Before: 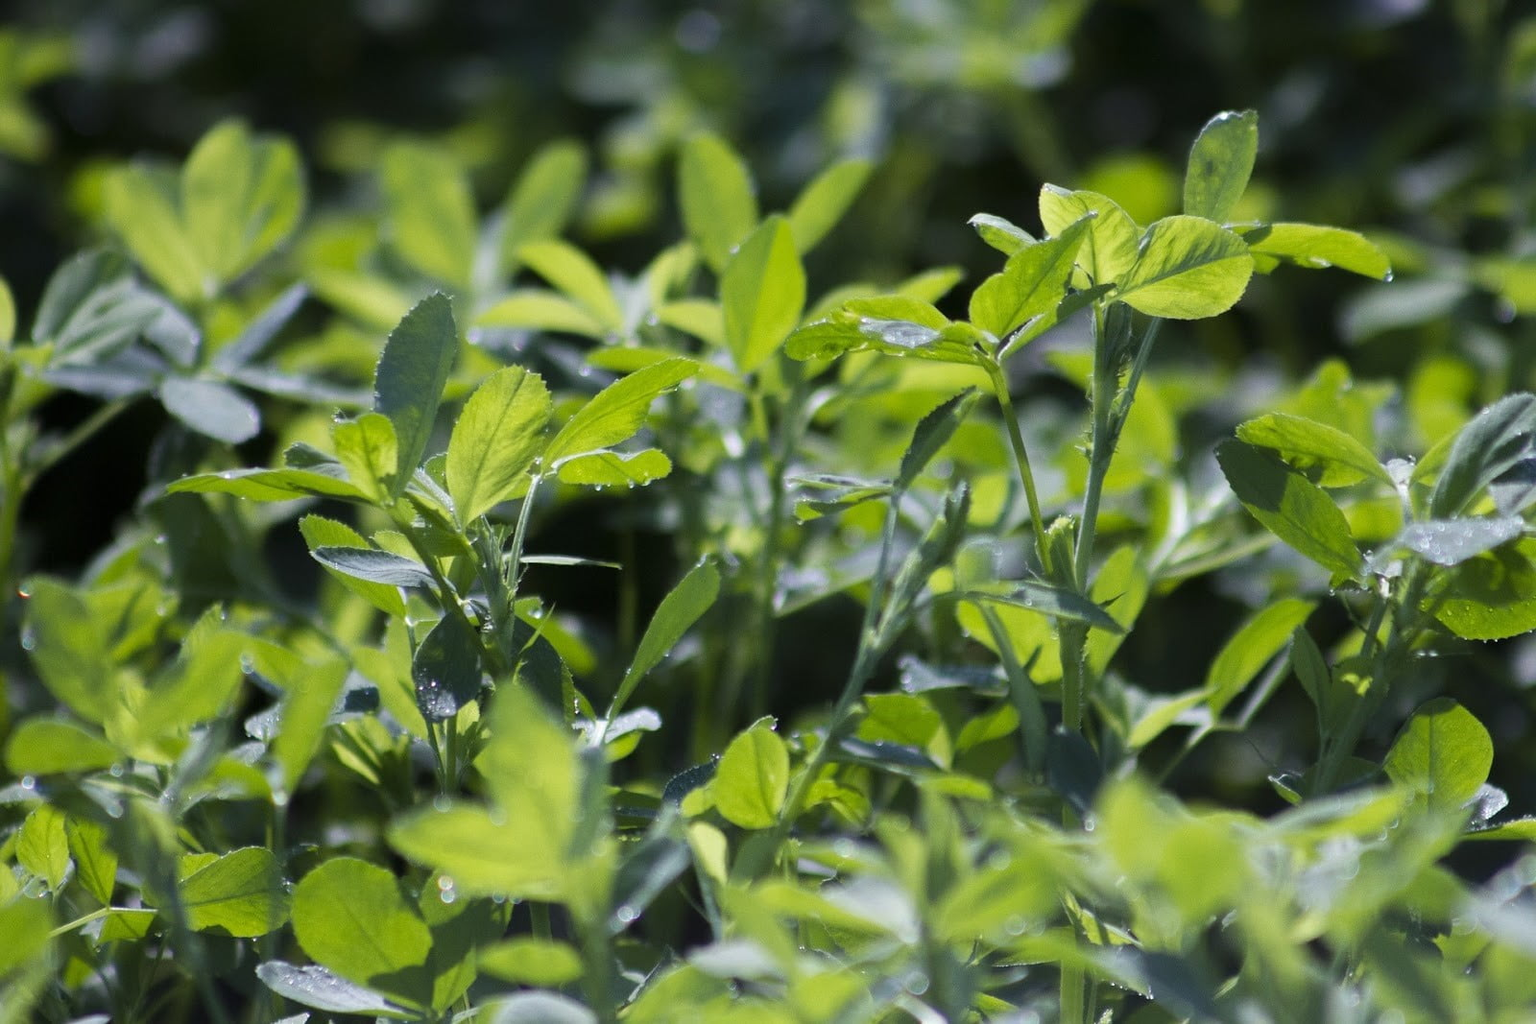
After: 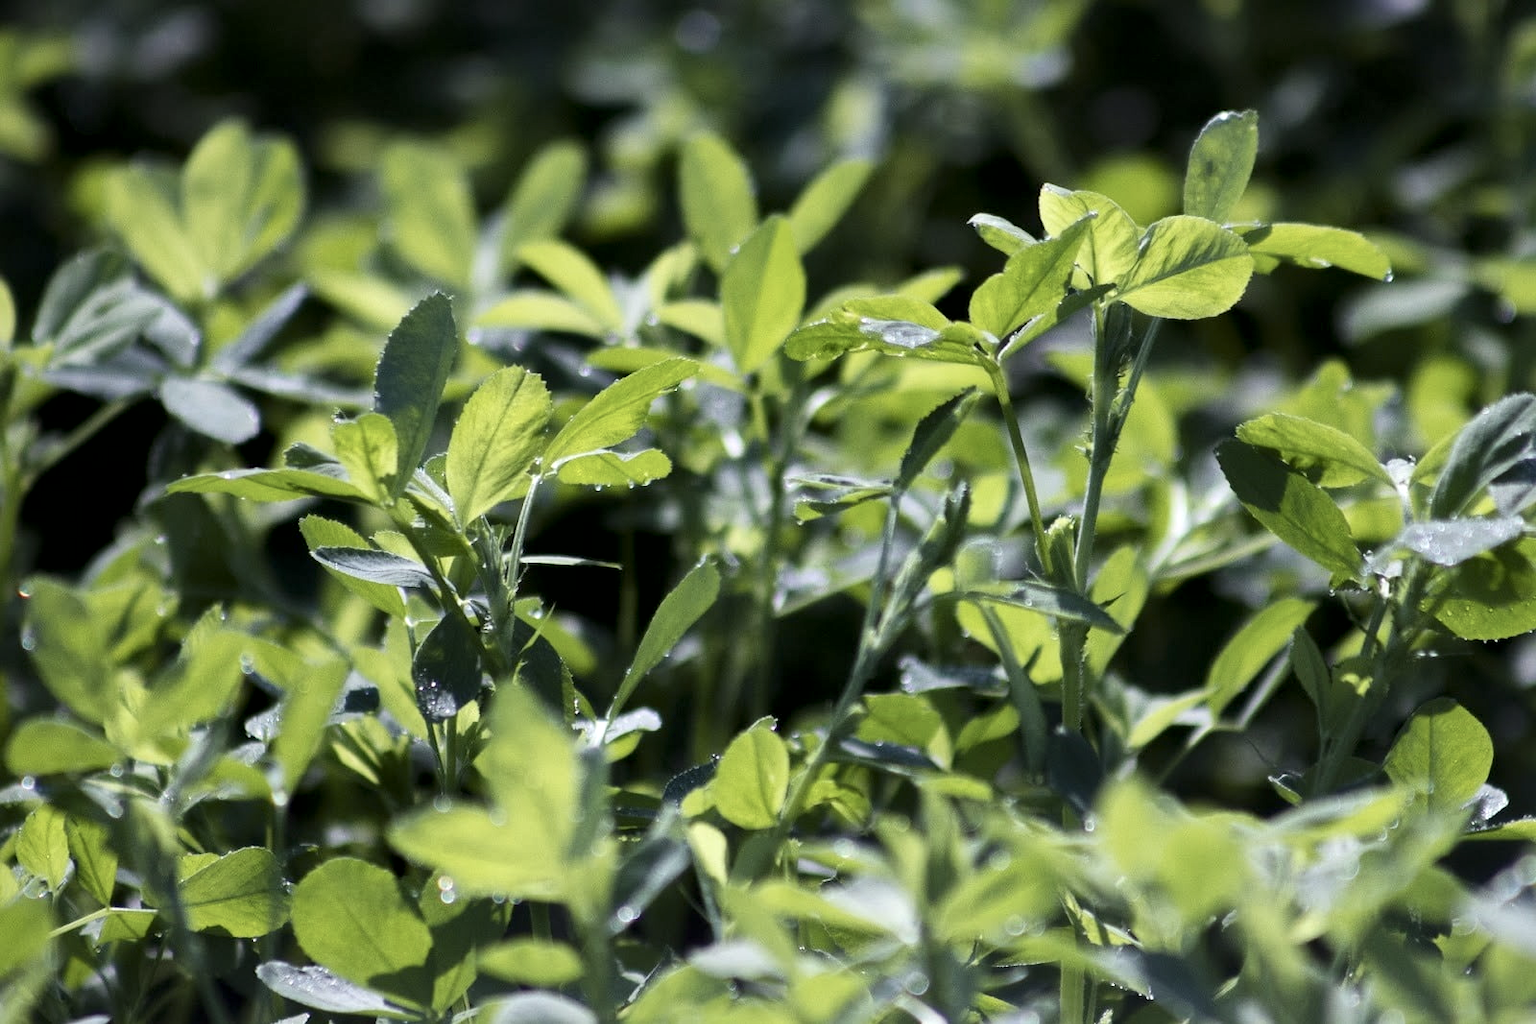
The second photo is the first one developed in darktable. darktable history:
local contrast: mode bilateral grid, contrast 25, coarseness 60, detail 151%, midtone range 0.2
contrast brightness saturation: contrast 0.11, saturation -0.17
